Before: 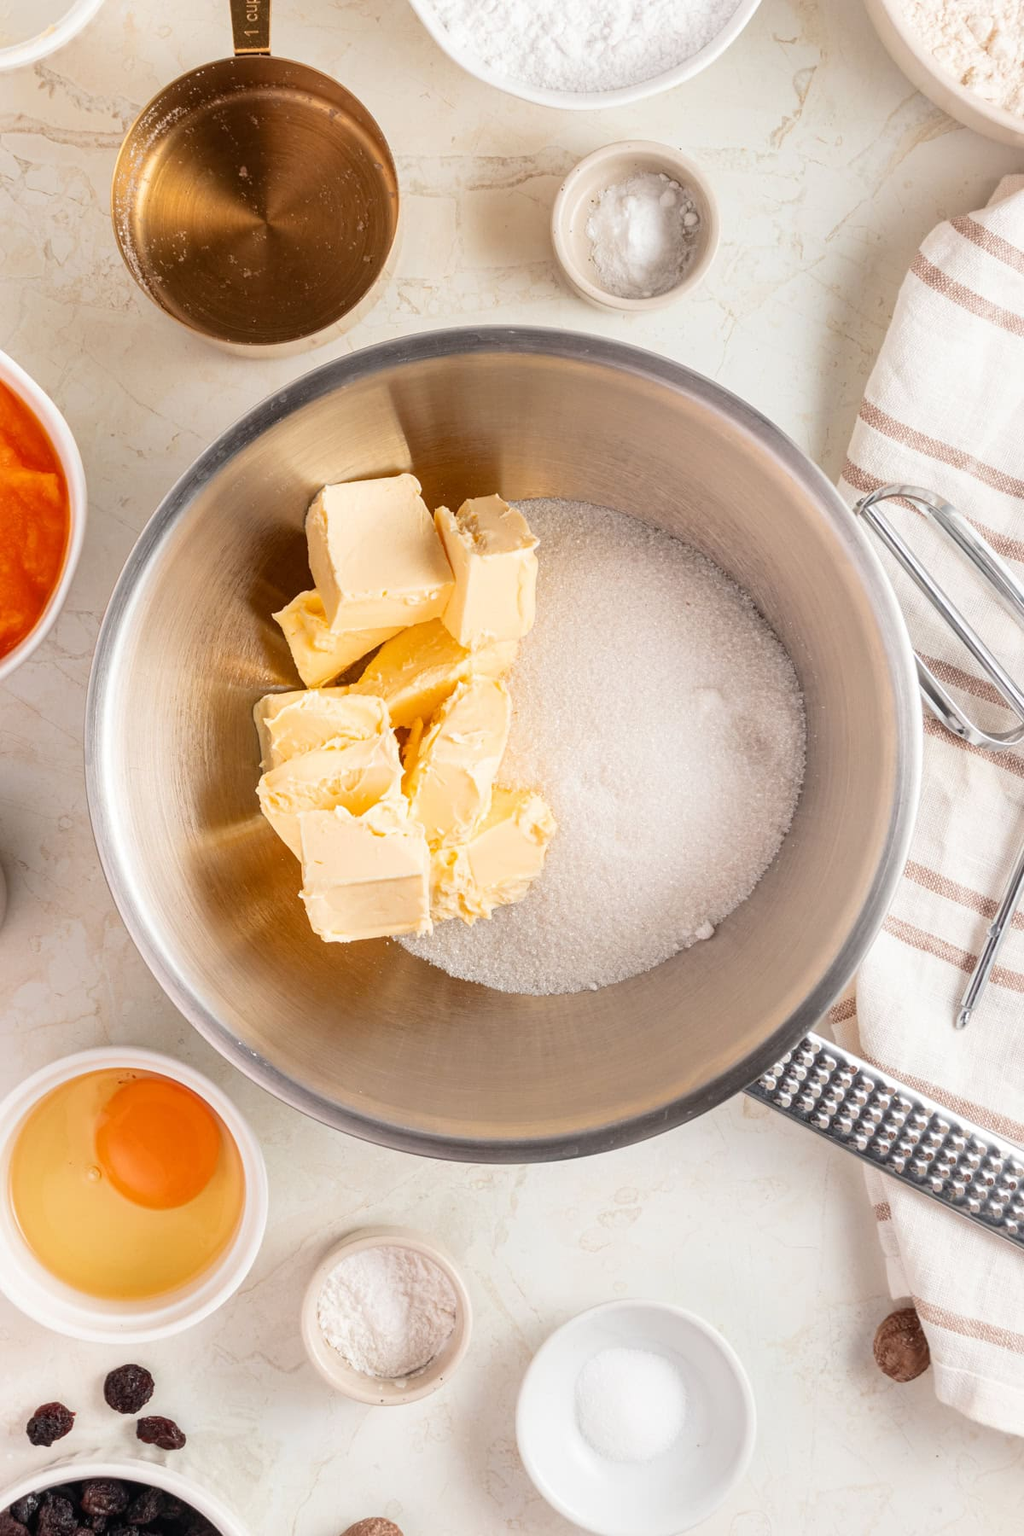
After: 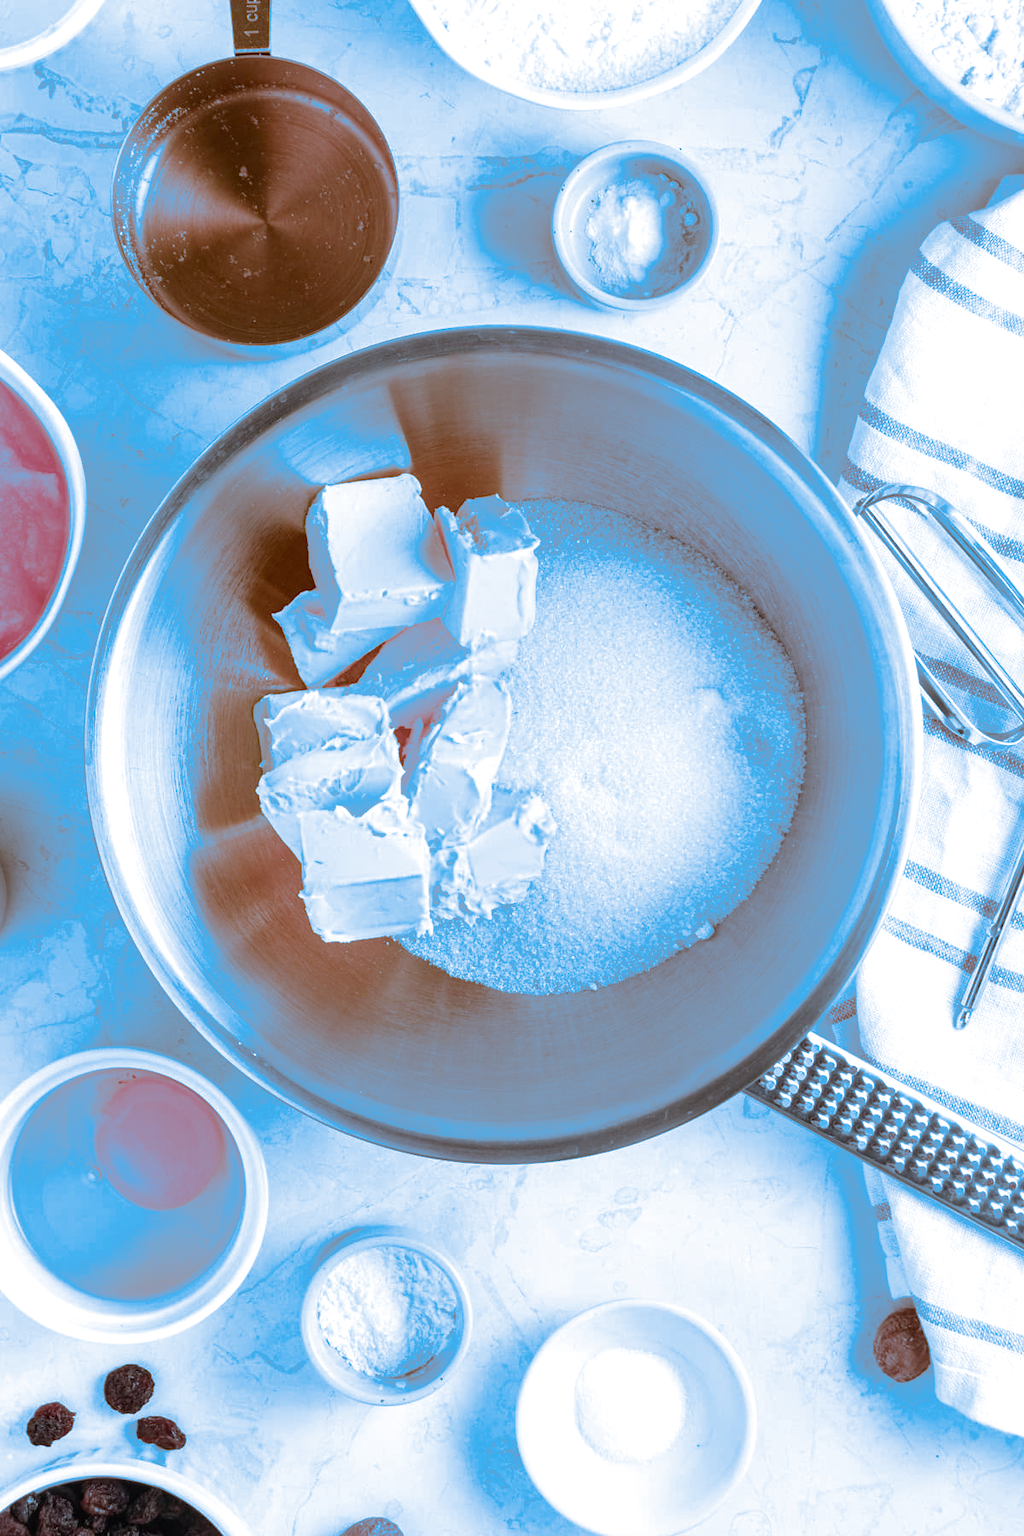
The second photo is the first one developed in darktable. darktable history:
exposure: exposure 0.258 EV, compensate highlight preservation false
split-toning: shadows › hue 220°, shadows › saturation 0.64, highlights › hue 220°, highlights › saturation 0.64, balance 0, compress 5.22%
